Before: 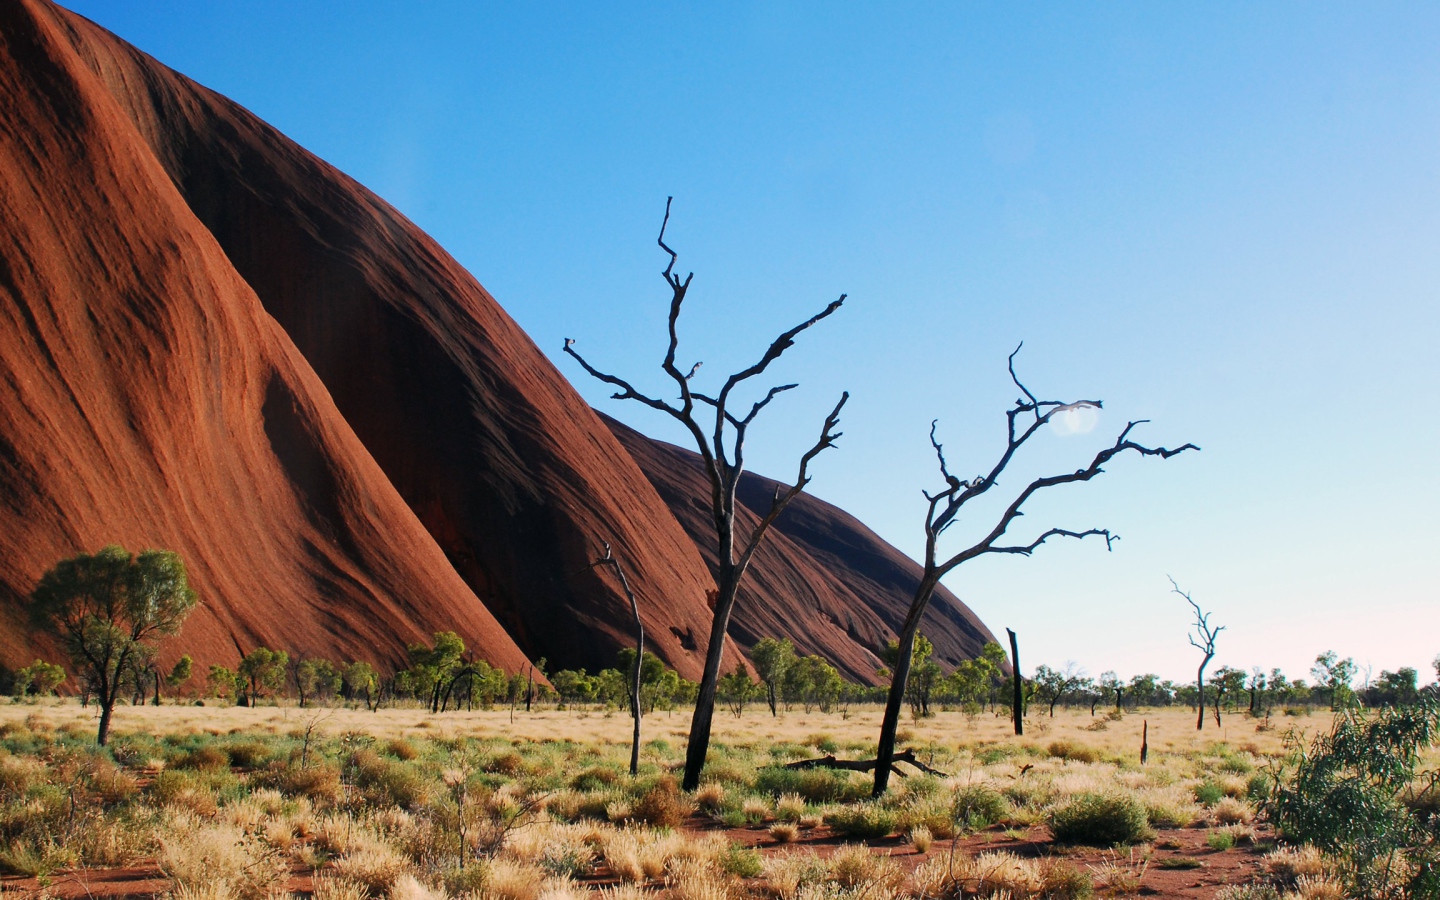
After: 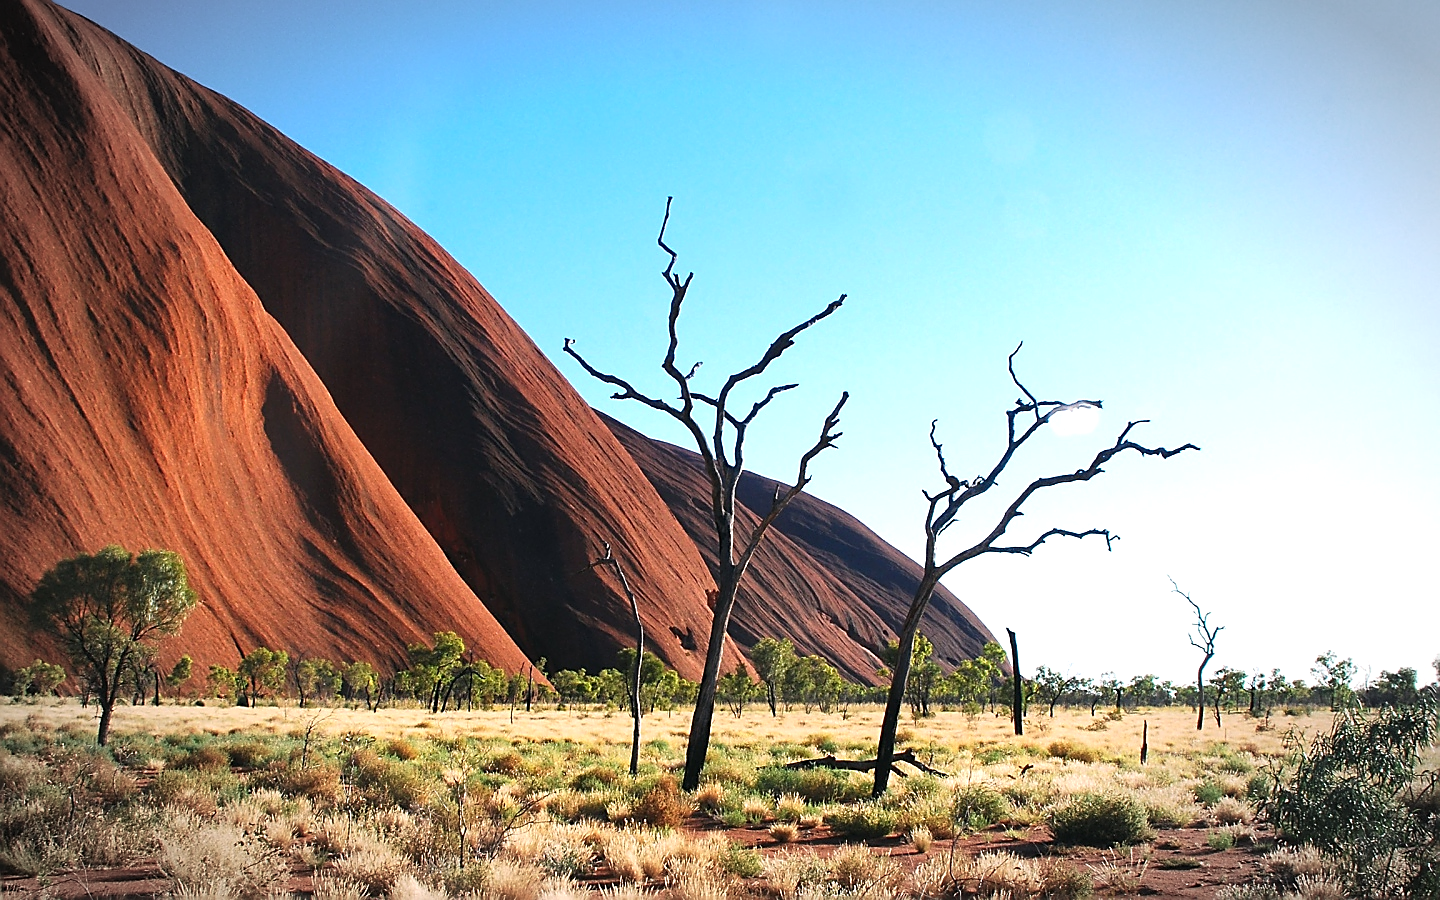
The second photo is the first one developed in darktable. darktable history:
exposure: black level correction -0.002, exposure 0.708 EV, compensate exposure bias true, compensate highlight preservation false
sharpen: radius 1.4, amount 1.25, threshold 0.7
vignetting: automatic ratio true
